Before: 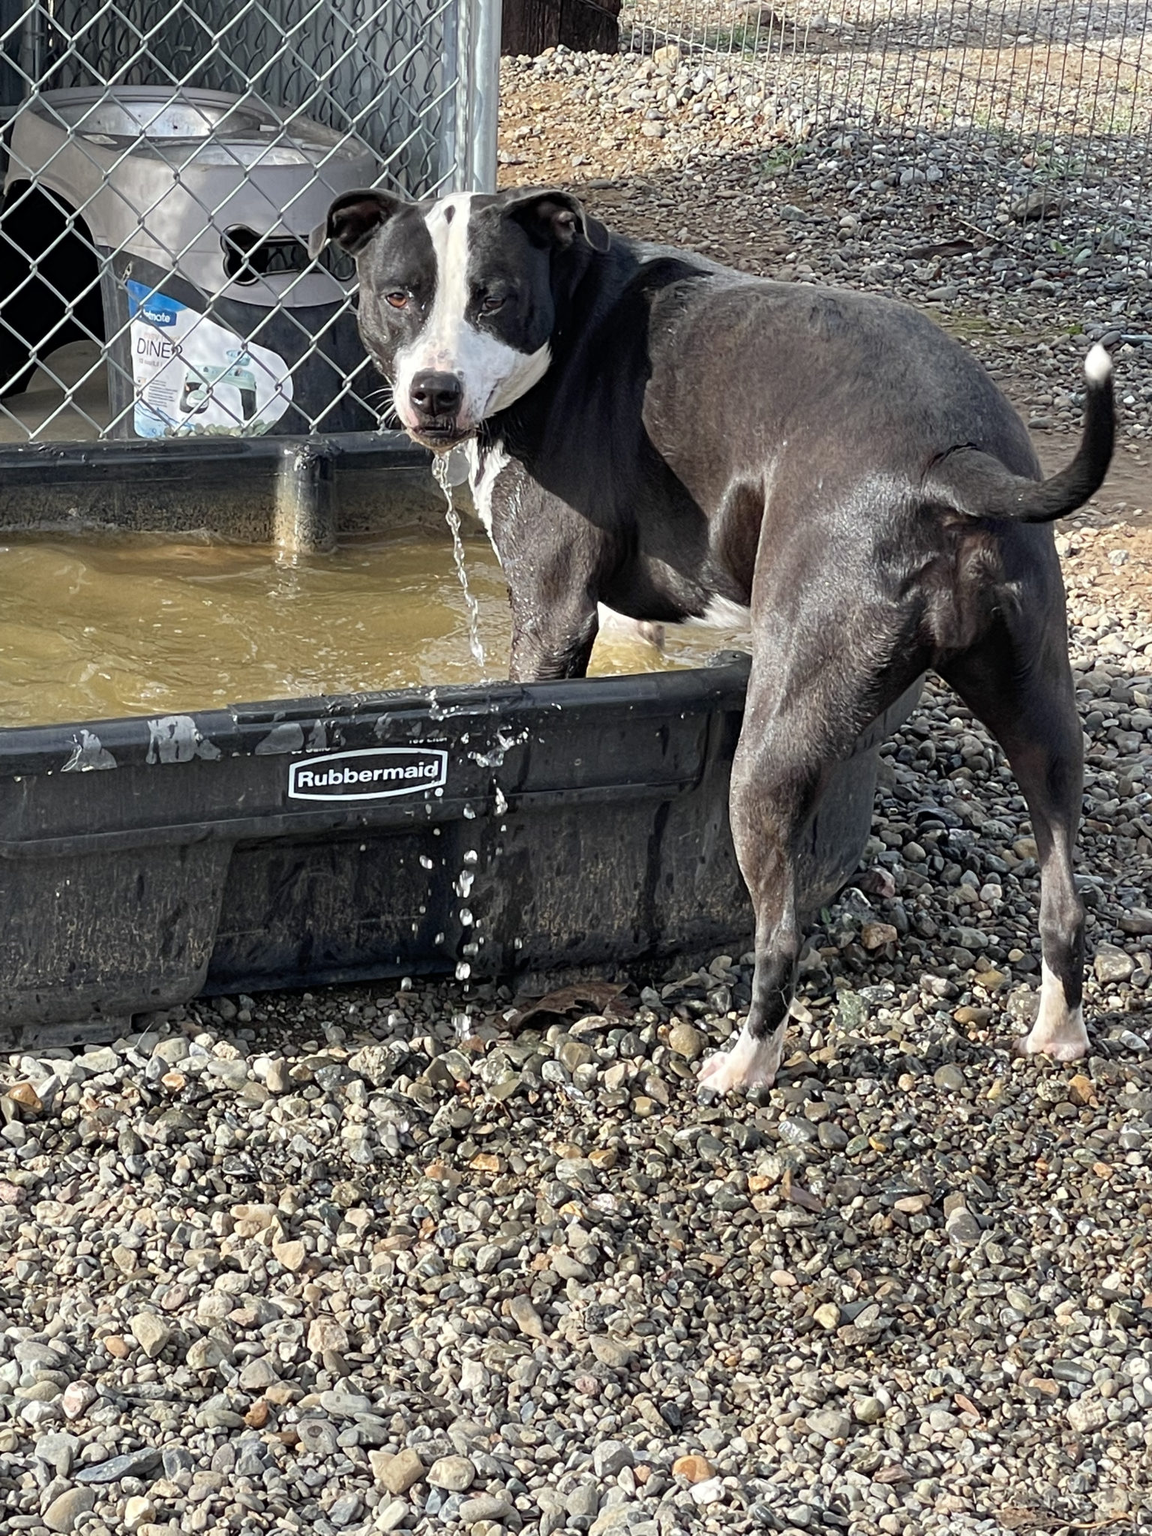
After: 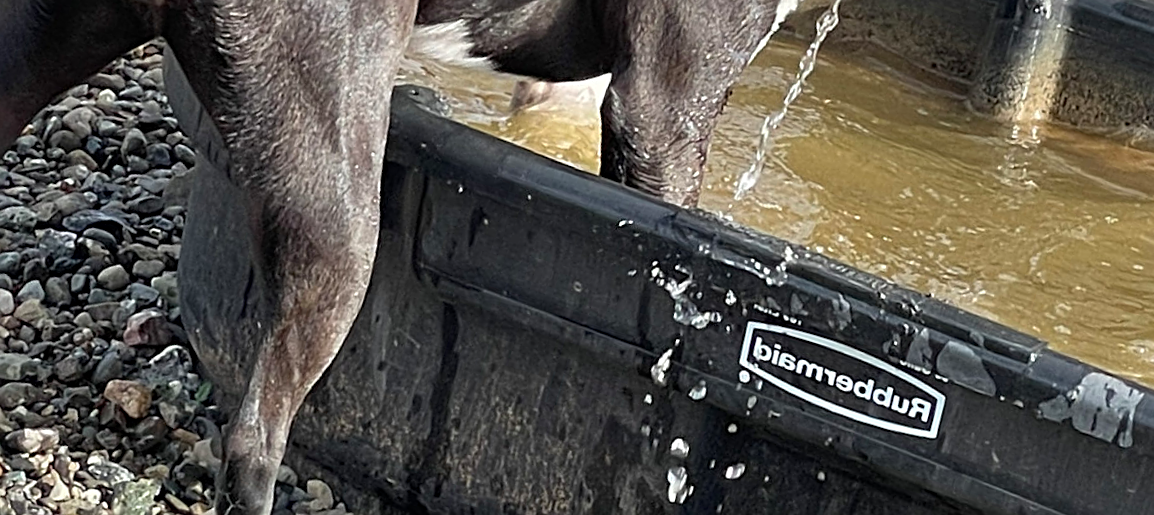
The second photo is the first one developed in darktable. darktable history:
crop and rotate: angle 16.12°, top 30.835%, bottom 35.653%
sharpen: on, module defaults
